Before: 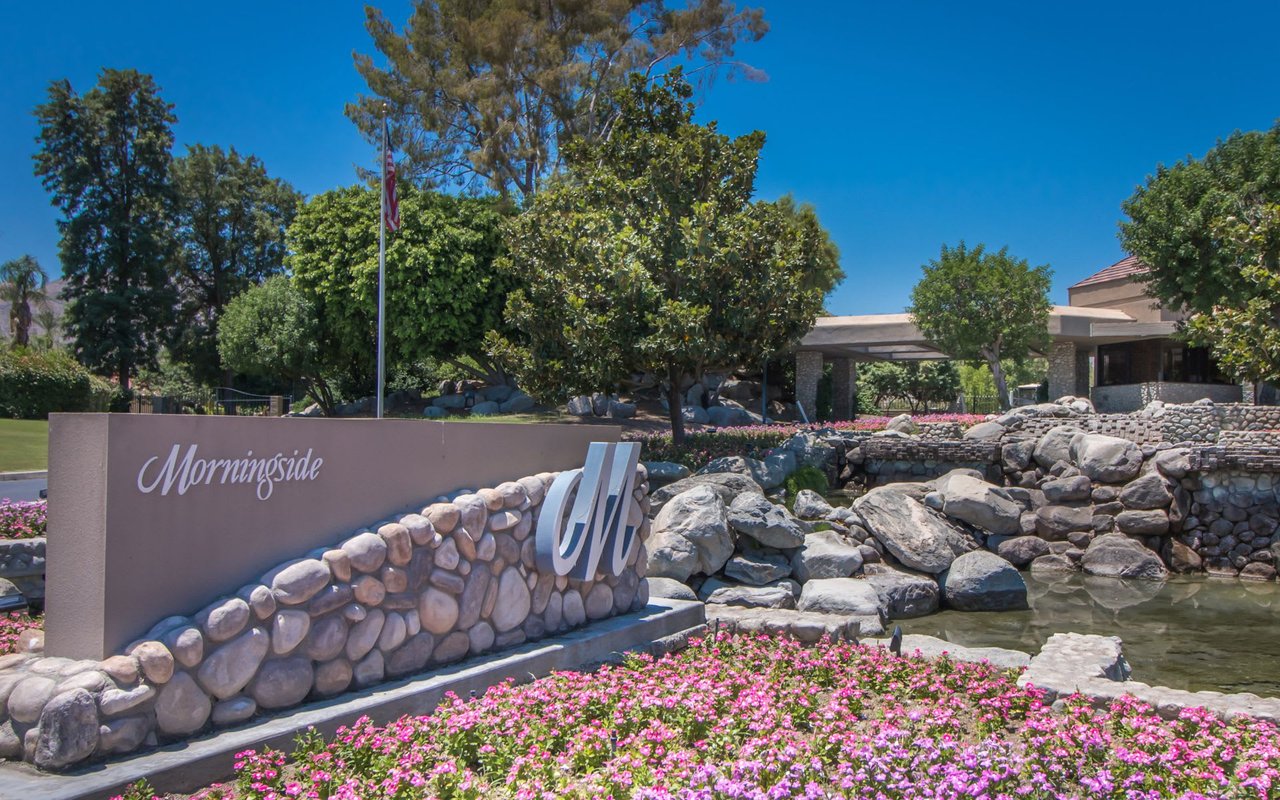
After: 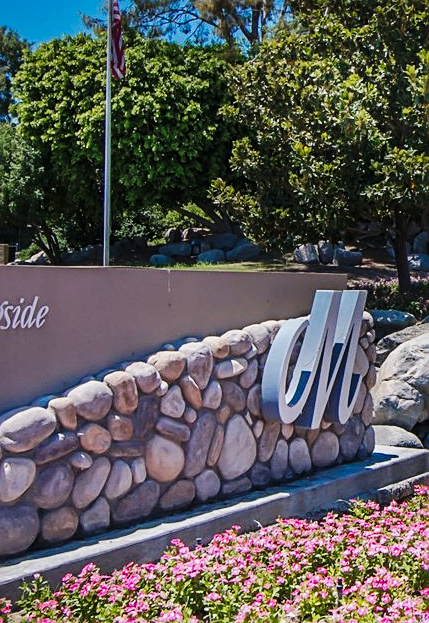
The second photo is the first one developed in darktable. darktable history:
crop and rotate: left 21.455%, top 19.01%, right 44.987%, bottom 2.991%
exposure: exposure -0.489 EV, compensate highlight preservation false
base curve: curves: ch0 [(0, 0) (0.036, 0.025) (0.121, 0.166) (0.206, 0.329) (0.605, 0.79) (1, 1)], preserve colors none
sharpen: on, module defaults
